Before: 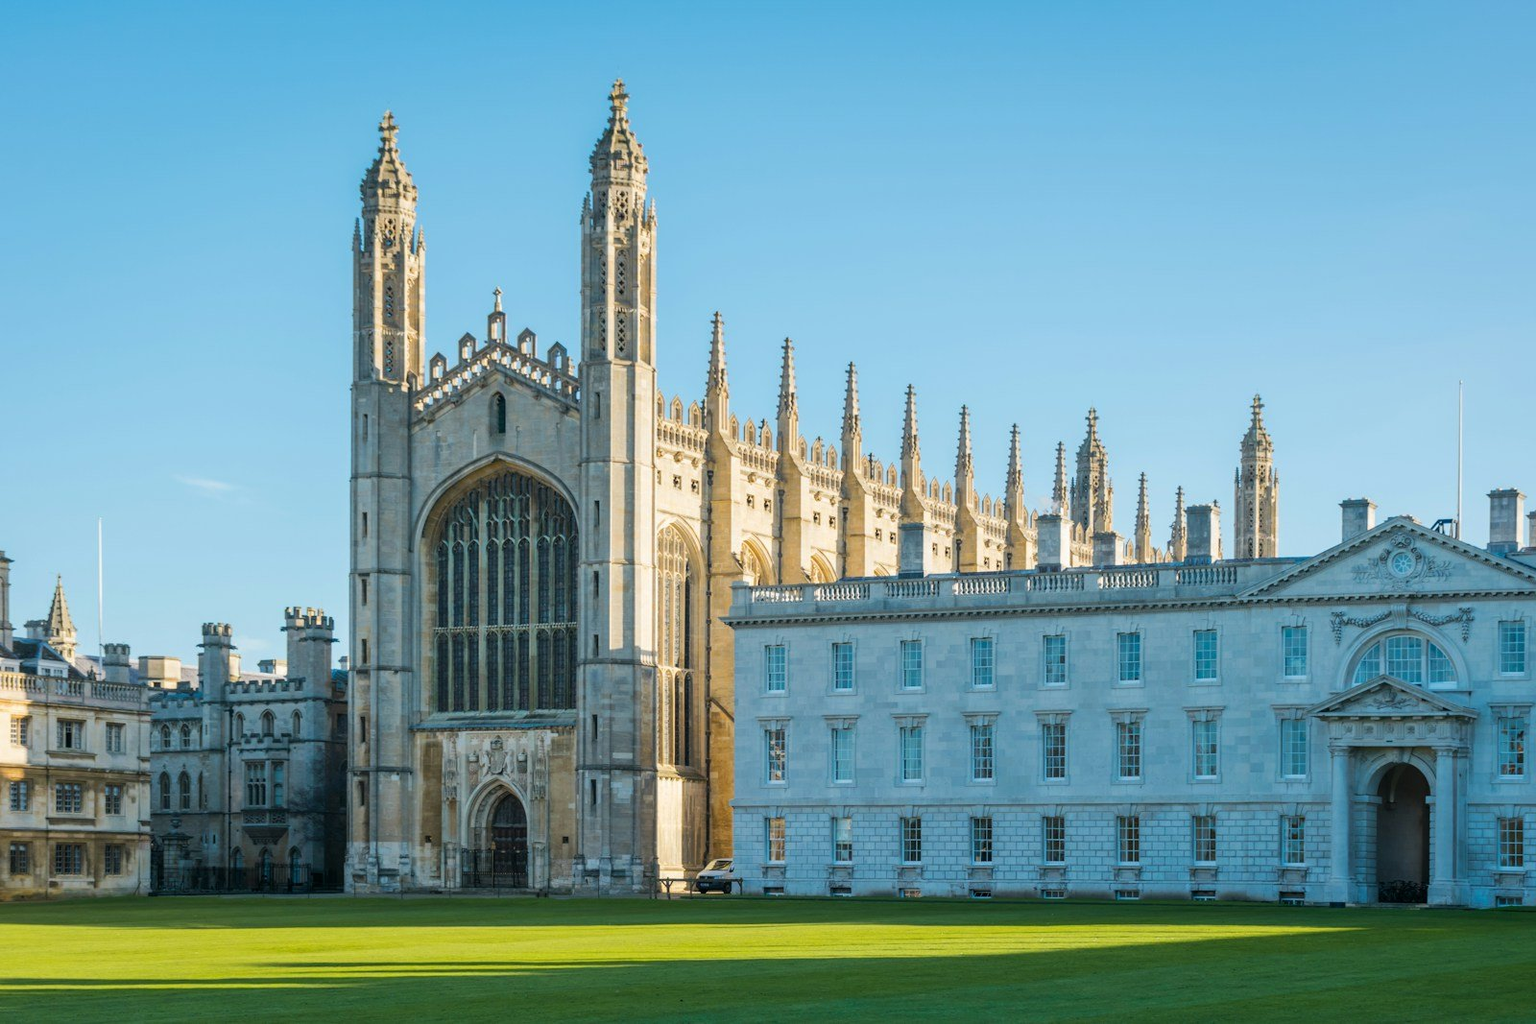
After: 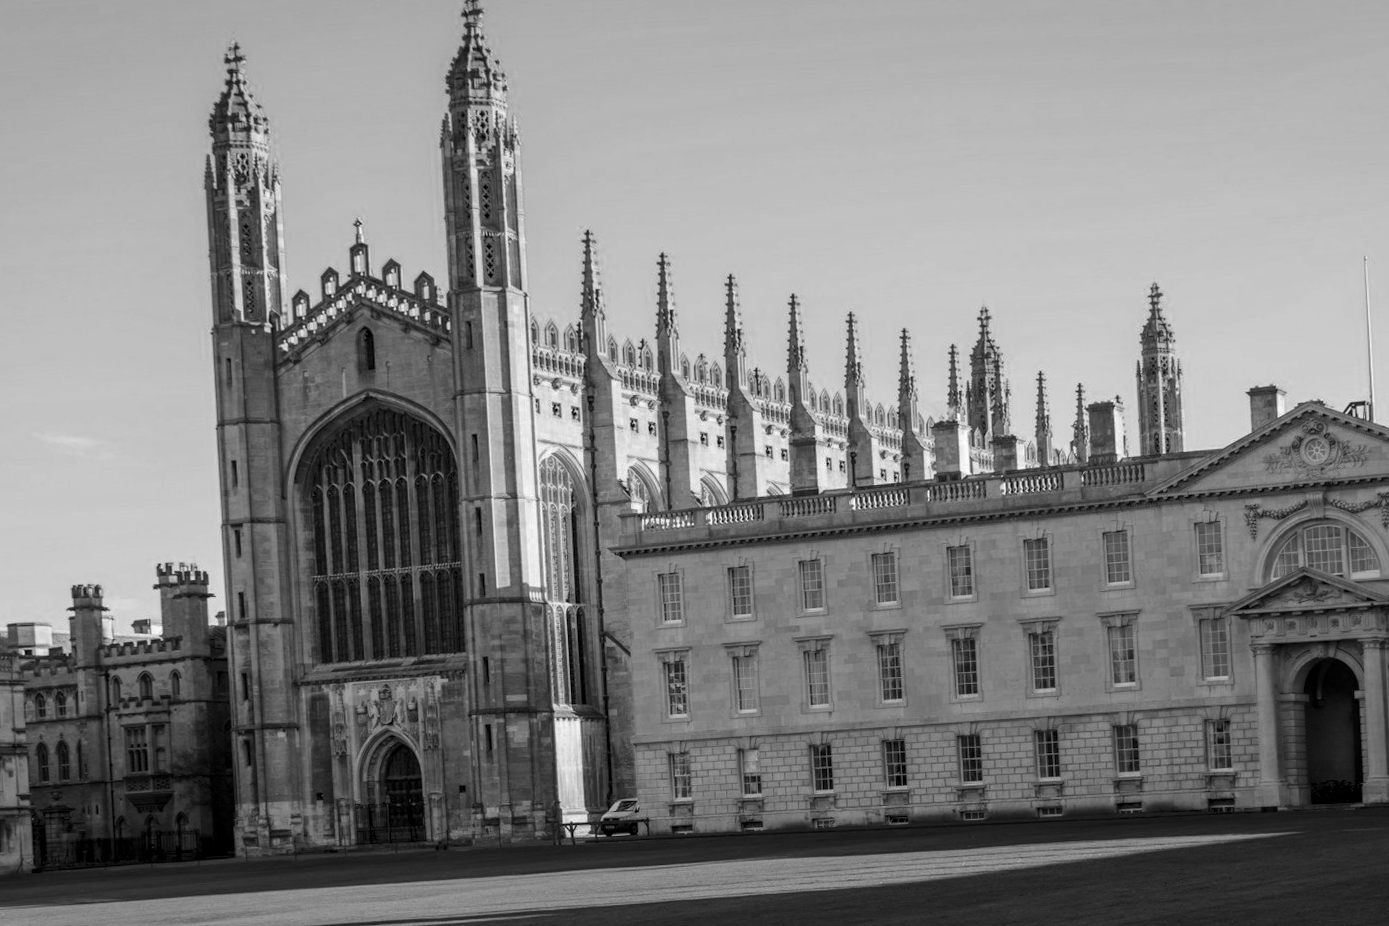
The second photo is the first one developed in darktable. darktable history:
crop and rotate: angle 3.36°, left 5.694%, top 5.672%
contrast brightness saturation: brightness -0.212, saturation 0.083
color calibration: output gray [0.21, 0.42, 0.37, 0], illuminant same as pipeline (D50), adaptation none (bypass), x 0.333, y 0.334, temperature 5021.05 K, saturation algorithm version 1 (2020)
local contrast: highlights 103%, shadows 100%, detail 119%, midtone range 0.2
